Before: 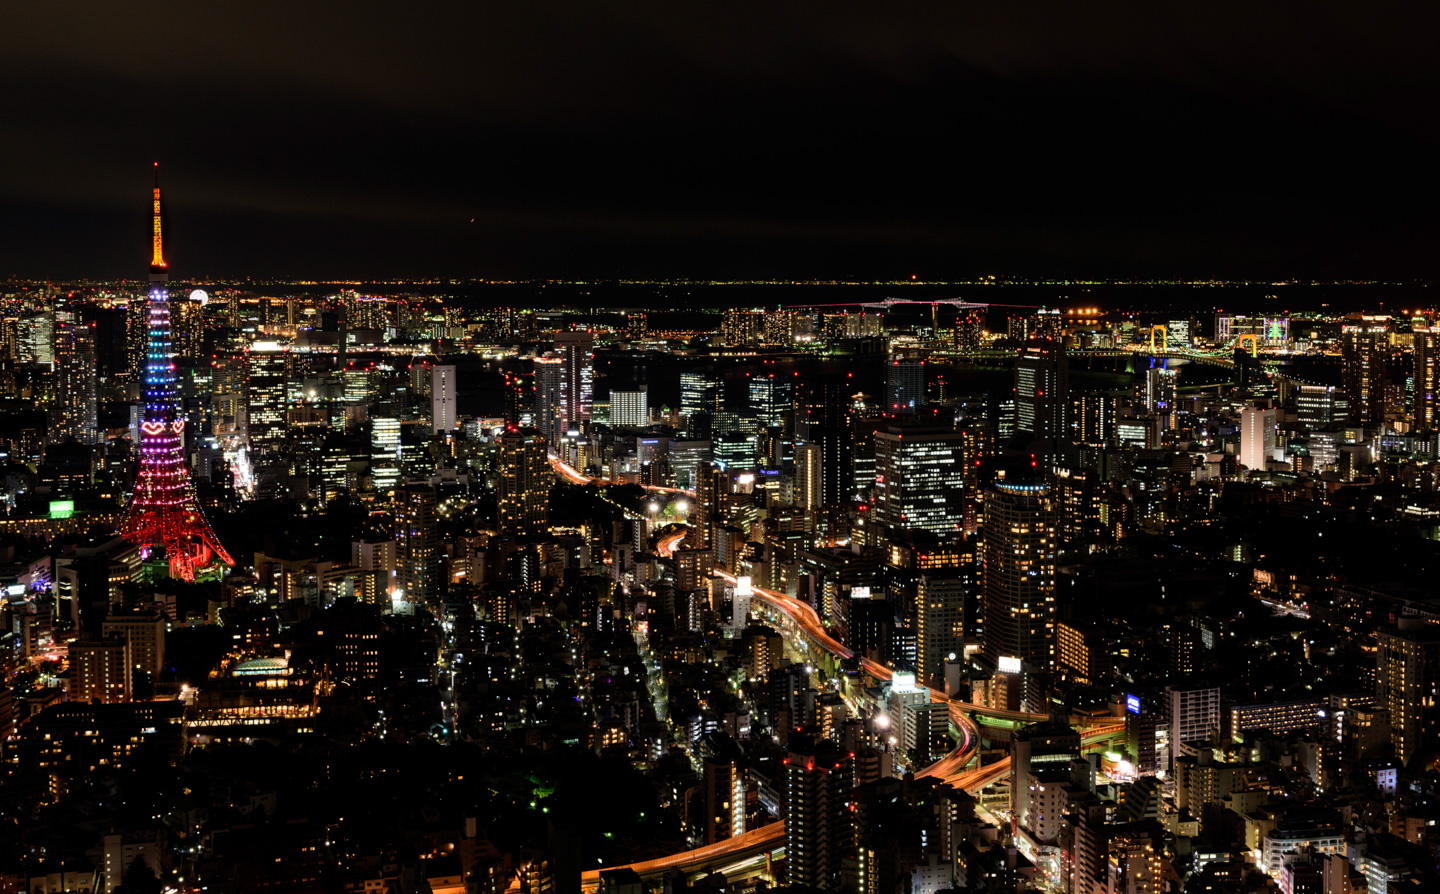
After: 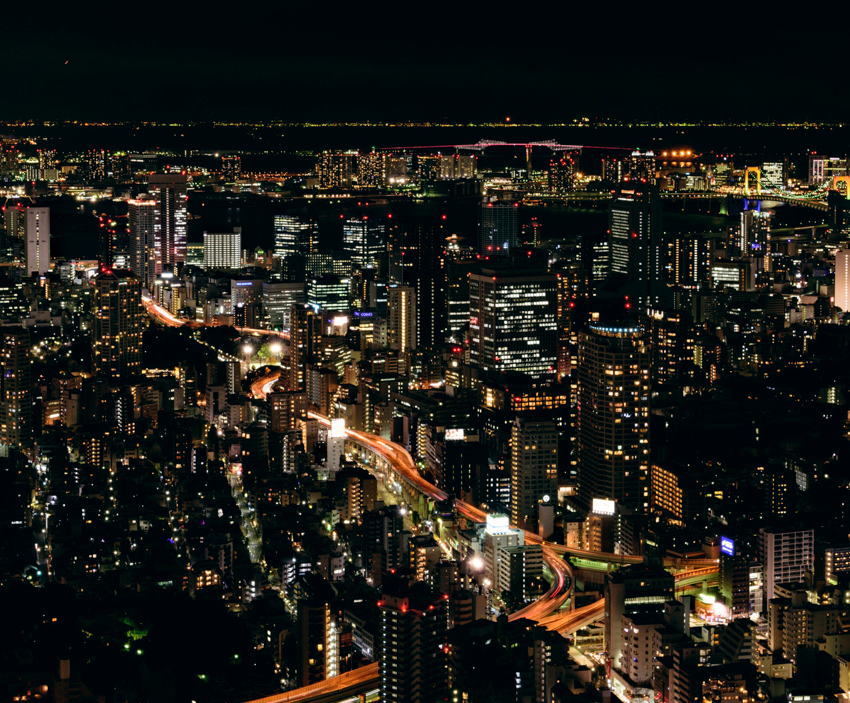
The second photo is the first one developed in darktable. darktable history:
haze removal: strength 0.29, distance 0.25, compatibility mode true, adaptive false
color balance: lift [1, 0.998, 1.001, 1.002], gamma [1, 1.02, 1, 0.98], gain [1, 1.02, 1.003, 0.98]
crop and rotate: left 28.256%, top 17.734%, right 12.656%, bottom 3.573%
